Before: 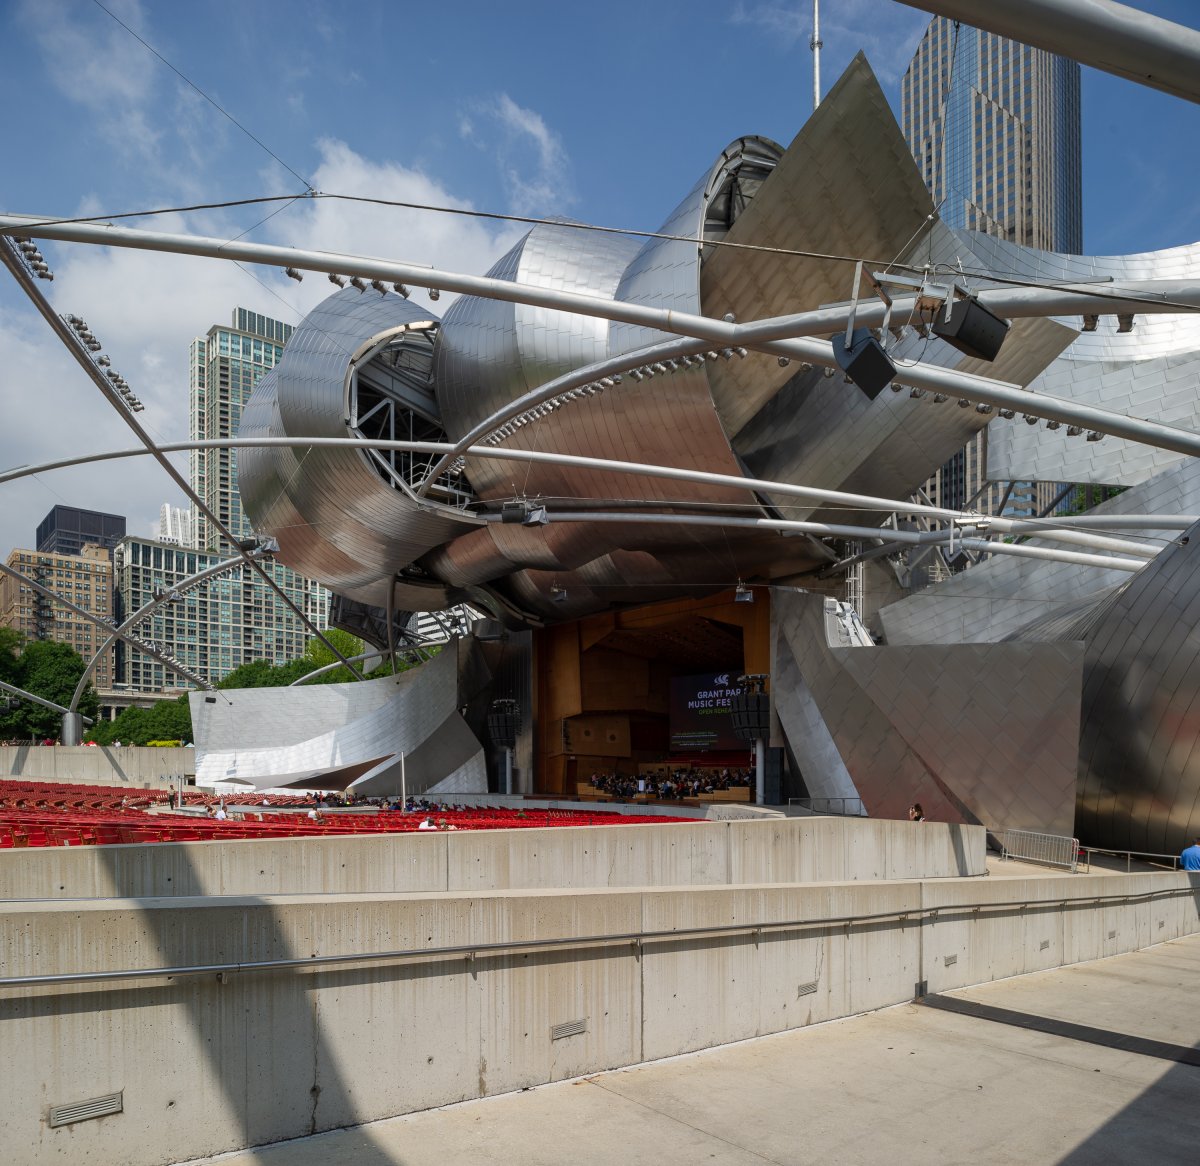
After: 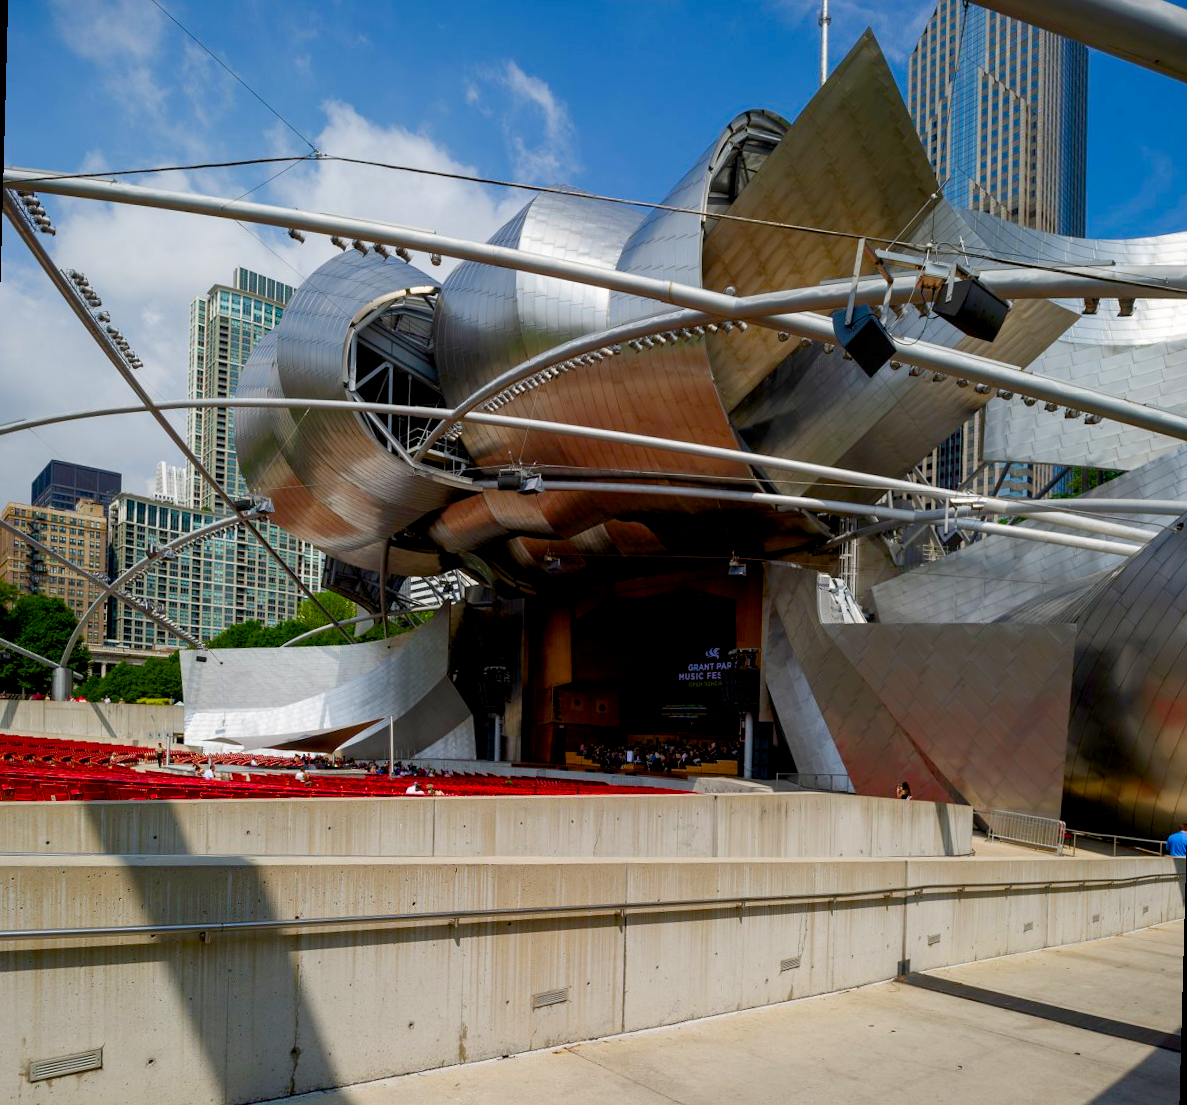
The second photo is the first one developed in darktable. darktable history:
color balance rgb: perceptual saturation grading › global saturation 20%, perceptual saturation grading › highlights -25%, perceptual saturation grading › shadows 50%
exposure: black level correction 0.009, exposure 0.014 EV, compensate highlight preservation false
contrast brightness saturation: contrast 0.08, saturation 0.2
rotate and perspective: rotation 1.57°, crop left 0.018, crop right 0.982, crop top 0.039, crop bottom 0.961
